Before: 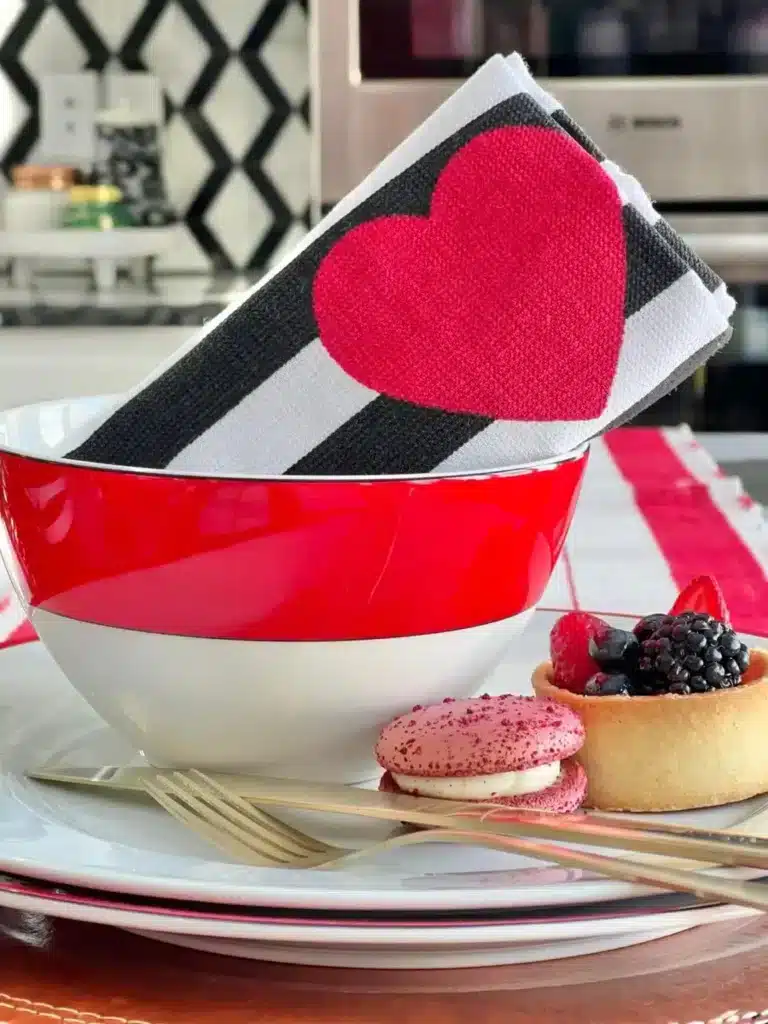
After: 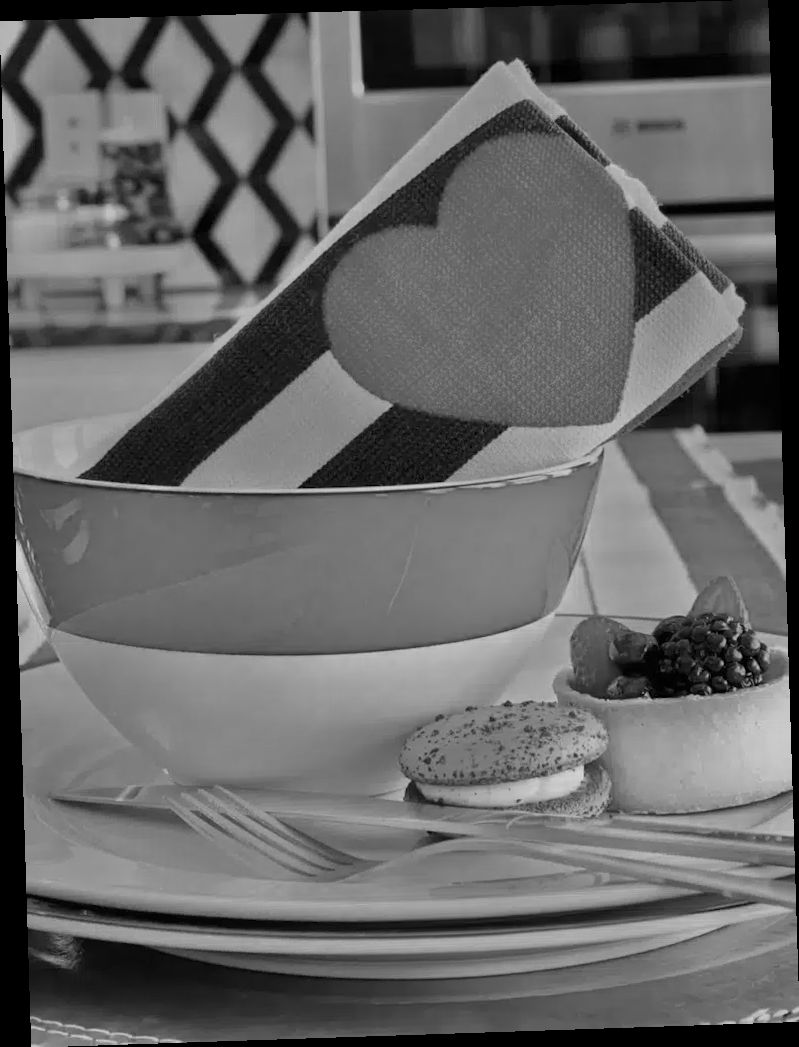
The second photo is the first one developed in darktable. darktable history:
monochrome: a 79.32, b 81.83, size 1.1
white balance: red 1.042, blue 1.17
color zones: curves: ch0 [(0, 0.613) (0.01, 0.613) (0.245, 0.448) (0.498, 0.529) (0.642, 0.665) (0.879, 0.777) (0.99, 0.613)]; ch1 [(0, 0) (0.143, 0) (0.286, 0) (0.429, 0) (0.571, 0) (0.714, 0) (0.857, 0)], mix -121.96%
rotate and perspective: rotation -1.77°, lens shift (horizontal) 0.004, automatic cropping off
